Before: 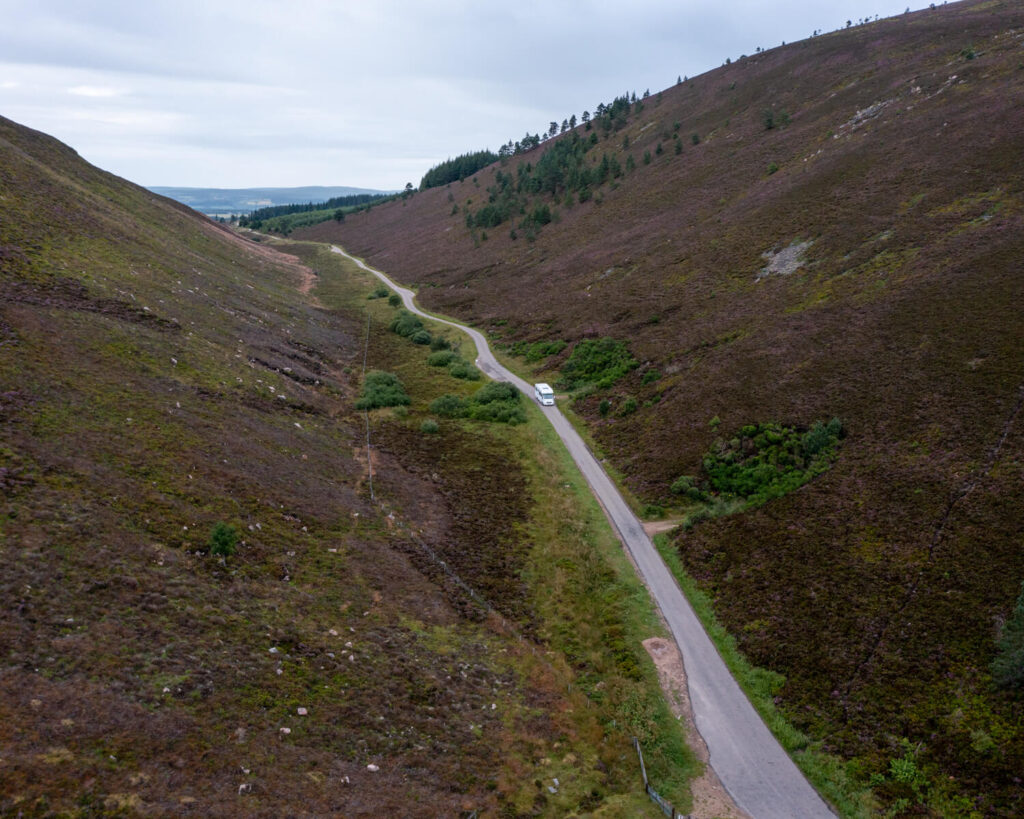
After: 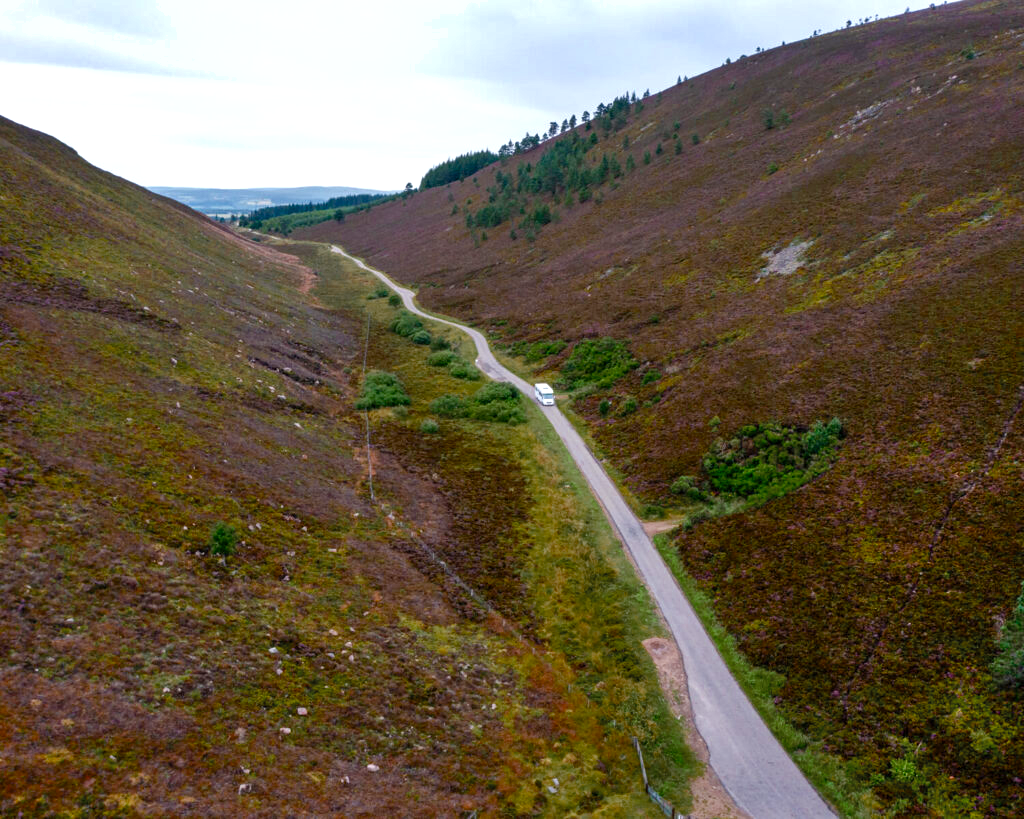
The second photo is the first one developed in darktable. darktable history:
color balance rgb: perceptual saturation grading › global saturation 25%, perceptual saturation grading › highlights -50%, perceptual saturation grading › shadows 30%, perceptual brilliance grading › global brilliance 12%, global vibrance 20%
shadows and highlights: soften with gaussian
color zones: curves: ch0 [(0.11, 0.396) (0.195, 0.36) (0.25, 0.5) (0.303, 0.412) (0.357, 0.544) (0.75, 0.5) (0.967, 0.328)]; ch1 [(0, 0.468) (0.112, 0.512) (0.202, 0.6) (0.25, 0.5) (0.307, 0.352) (0.357, 0.544) (0.75, 0.5) (0.963, 0.524)]
